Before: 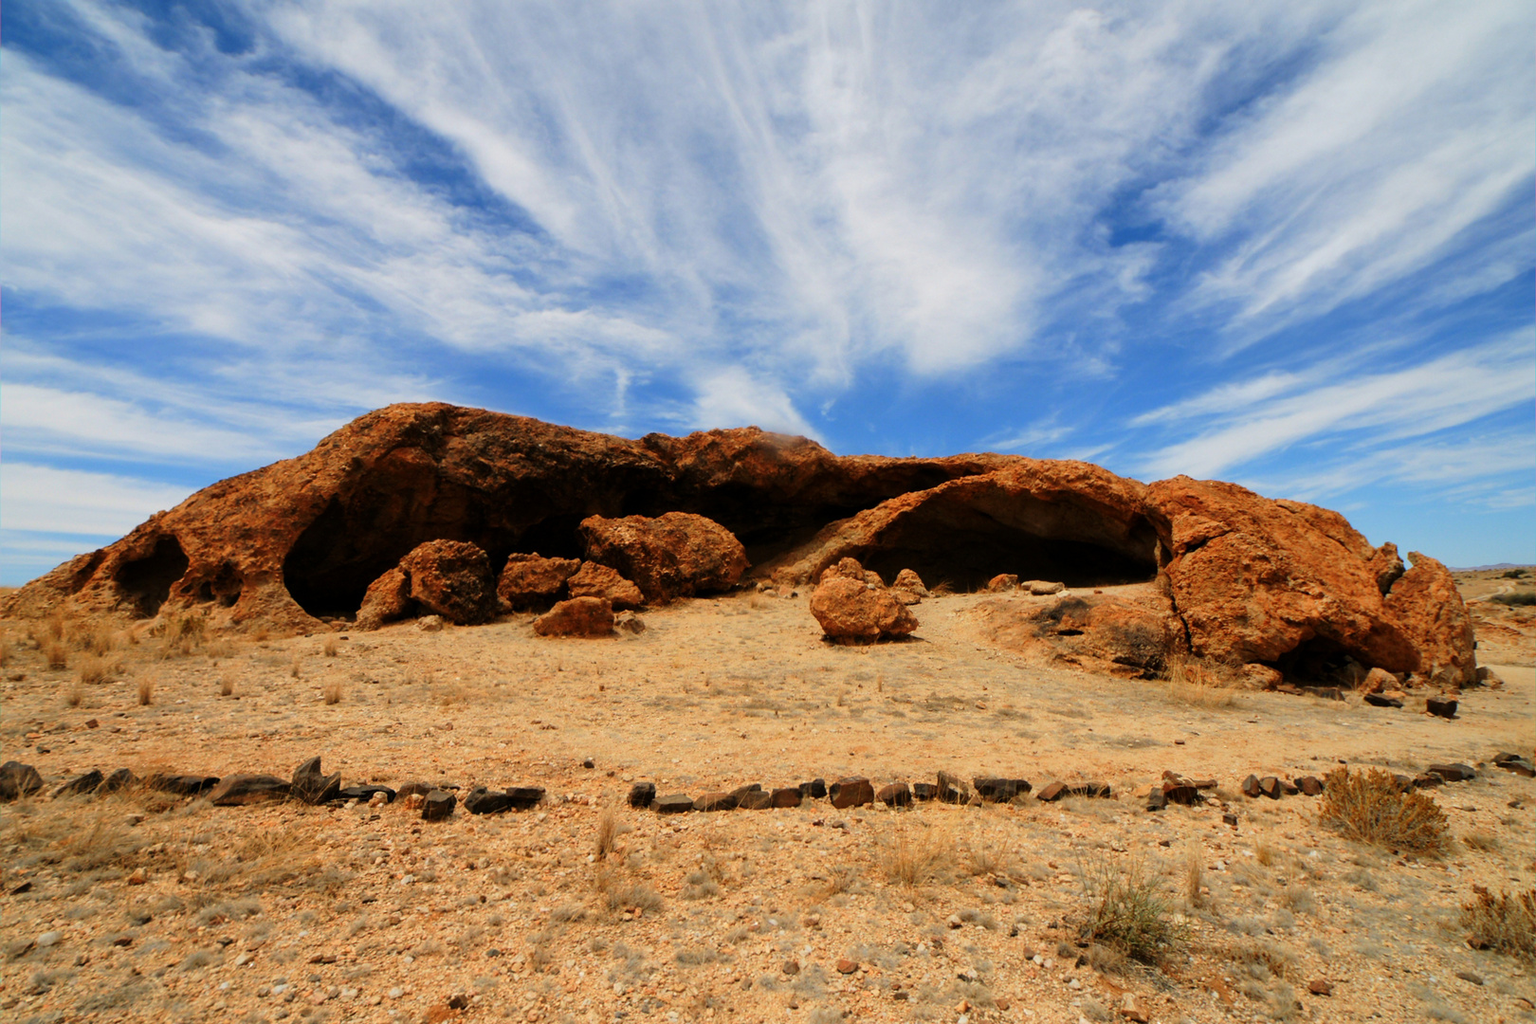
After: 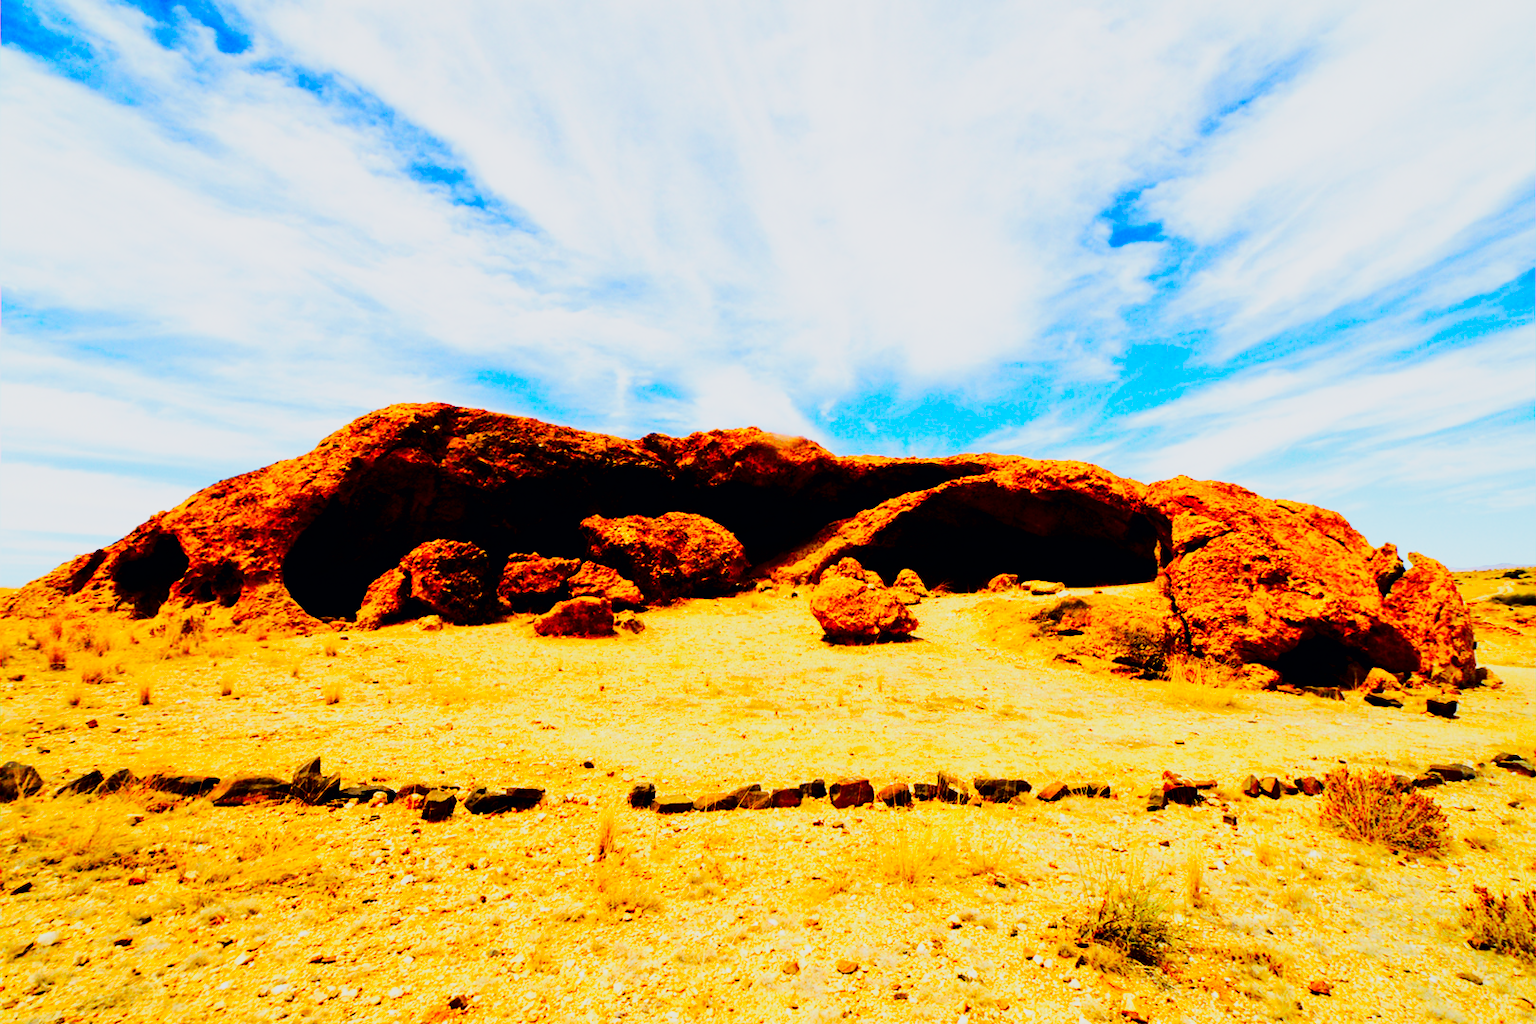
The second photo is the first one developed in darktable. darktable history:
color balance rgb: perceptual saturation grading › global saturation 35%, perceptual saturation grading › highlights -30%, perceptual saturation grading › shadows 35%, perceptual brilliance grading › global brilliance 3%, perceptual brilliance grading › highlights -3%, perceptual brilliance grading › shadows 3%
tone curve: curves: ch0 [(0, 0) (0.049, 0.01) (0.154, 0.081) (0.491, 0.519) (0.748, 0.765) (1, 0.919)]; ch1 [(0, 0) (0.172, 0.123) (0.317, 0.272) (0.391, 0.424) (0.499, 0.497) (0.531, 0.541) (0.615, 0.608) (0.741, 0.783) (1, 1)]; ch2 [(0, 0) (0.411, 0.424) (0.483, 0.478) (0.546, 0.532) (0.652, 0.633) (1, 1)], color space Lab, independent channels, preserve colors none
white balance: red 1.009, blue 0.985
color balance: contrast 6.48%, output saturation 113.3%
base curve: curves: ch0 [(0, 0) (0.007, 0.004) (0.027, 0.03) (0.046, 0.07) (0.207, 0.54) (0.442, 0.872) (0.673, 0.972) (1, 1)], preserve colors none
